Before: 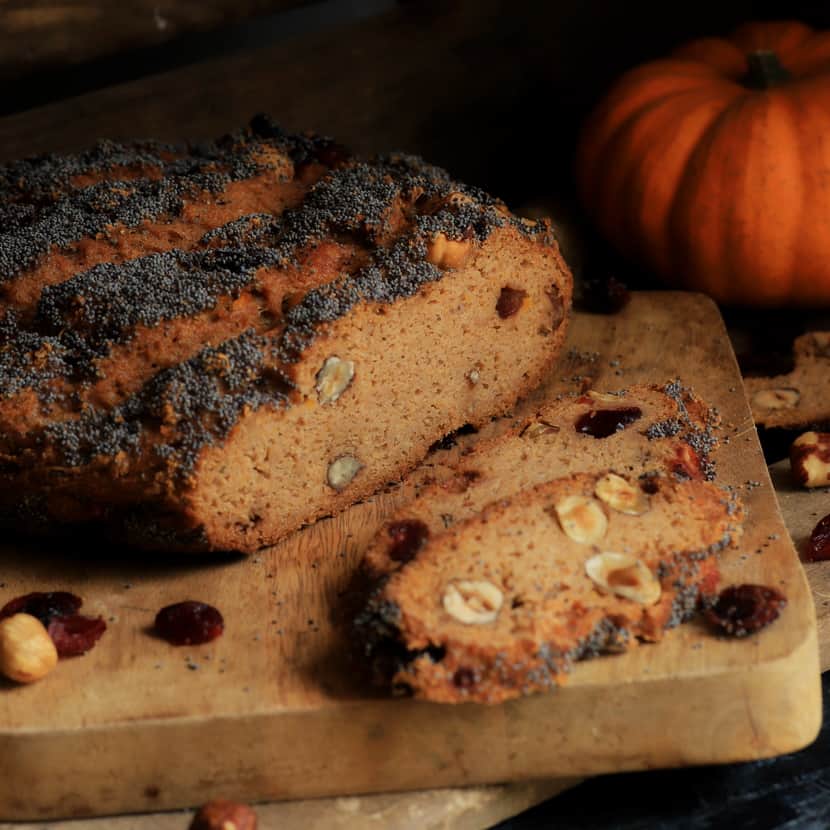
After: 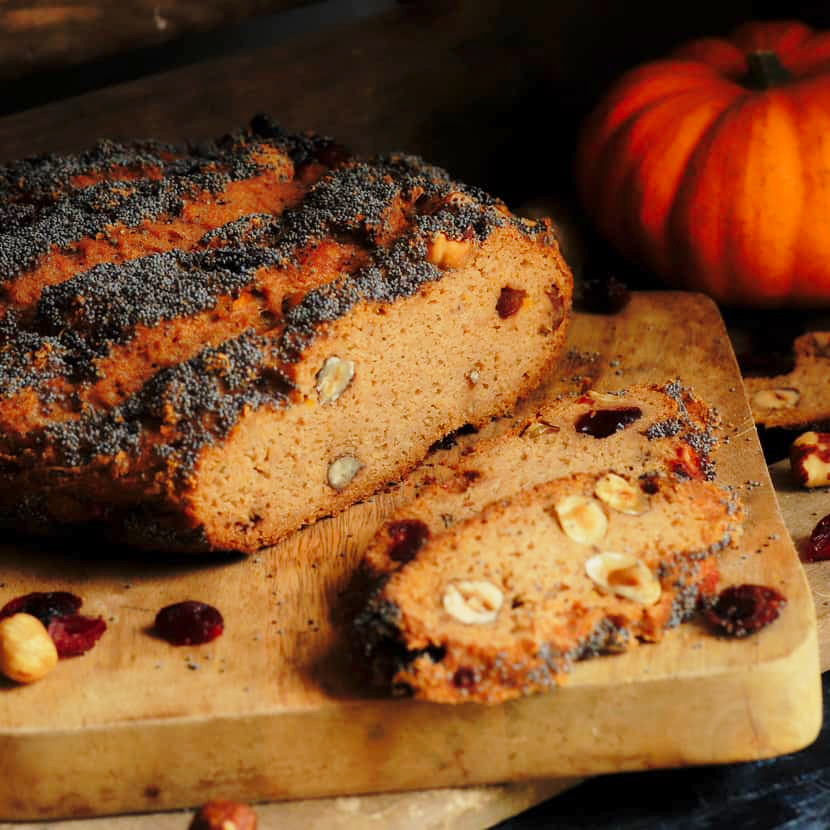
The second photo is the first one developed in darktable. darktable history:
shadows and highlights: on, module defaults
base curve: curves: ch0 [(0, 0) (0.028, 0.03) (0.121, 0.232) (0.46, 0.748) (0.859, 0.968) (1, 1)], preserve colors none
